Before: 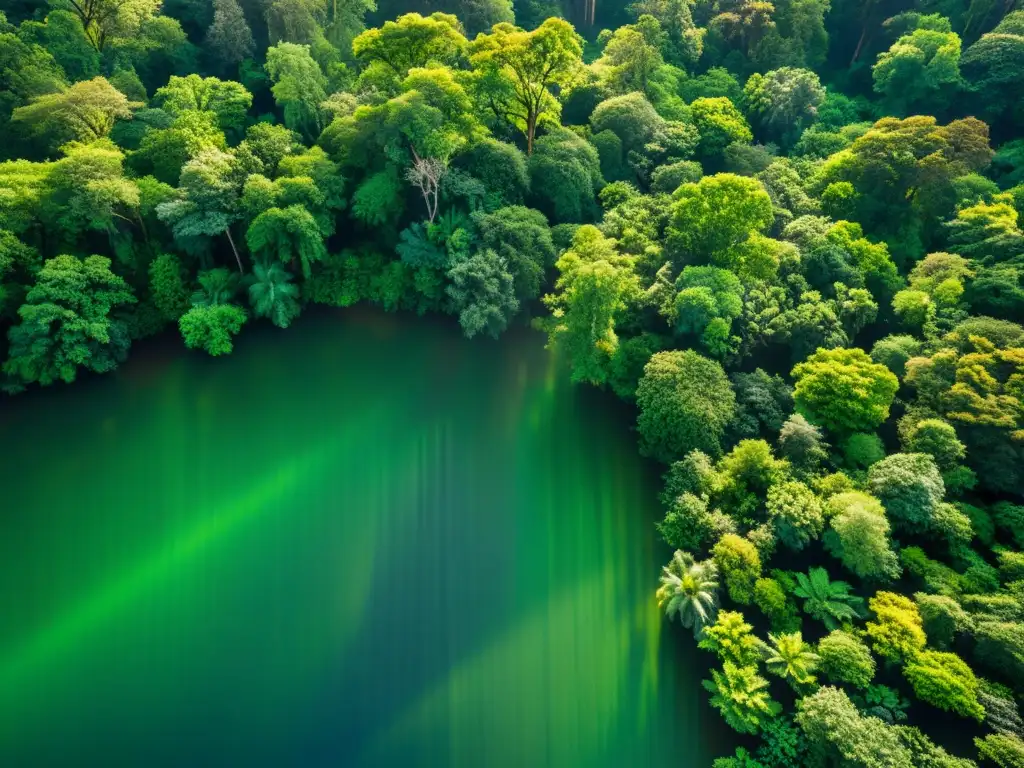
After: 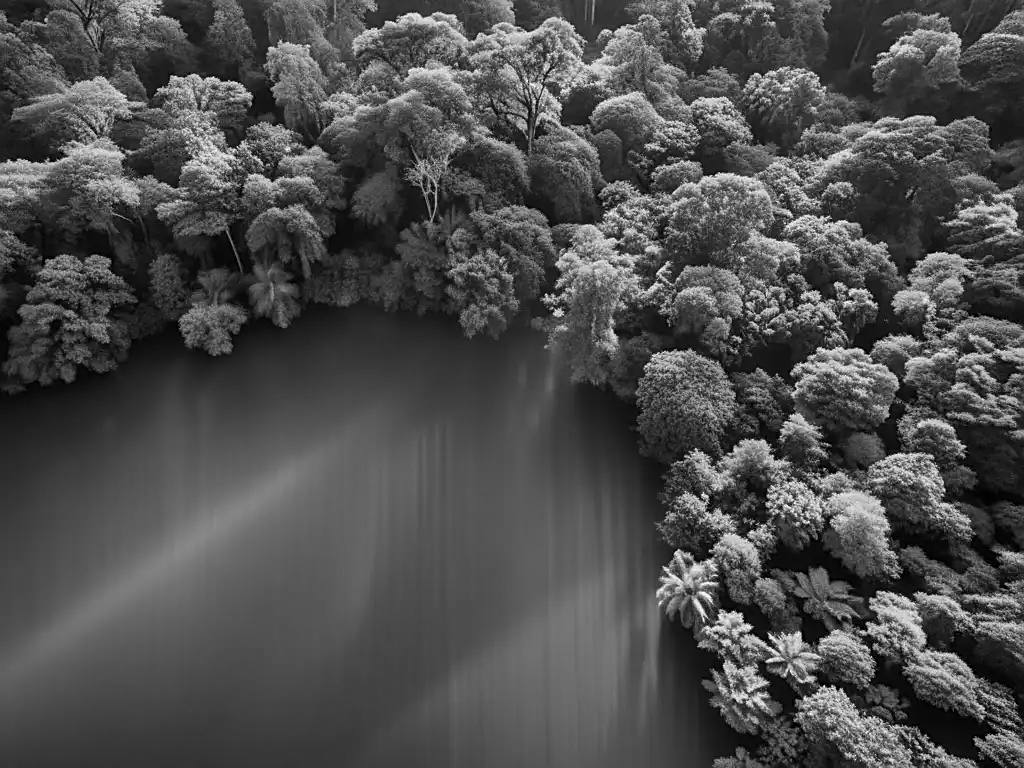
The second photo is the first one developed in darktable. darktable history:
color calibration: output gray [0.28, 0.41, 0.31, 0], gray › normalize channels true, illuminant same as pipeline (D50), adaptation XYZ, x 0.346, y 0.359, gamut compression 0
sharpen: on, module defaults
white balance: red 1.138, green 0.996, blue 0.812
